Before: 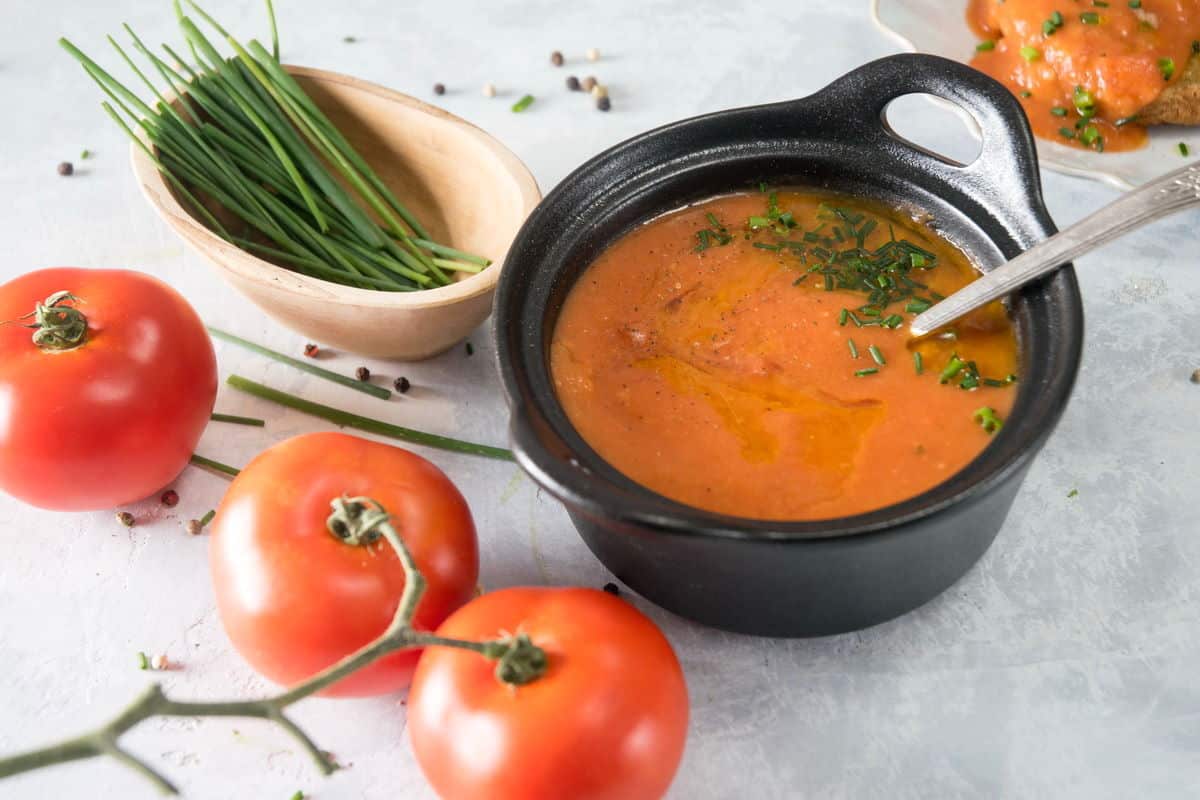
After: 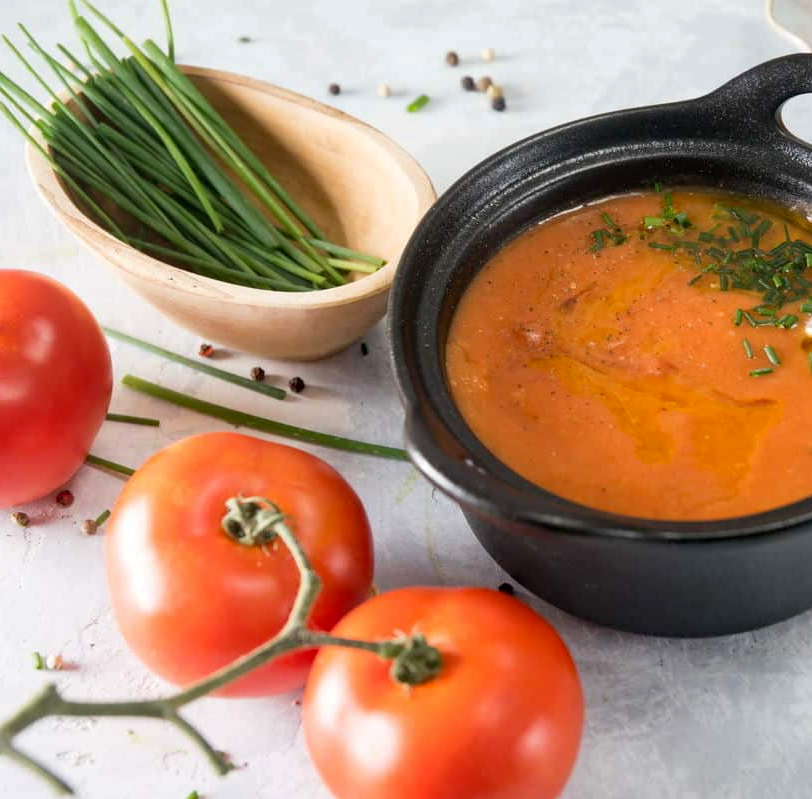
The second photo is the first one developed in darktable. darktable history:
crop and rotate: left 8.776%, right 23.536%
haze removal: compatibility mode true, adaptive false
